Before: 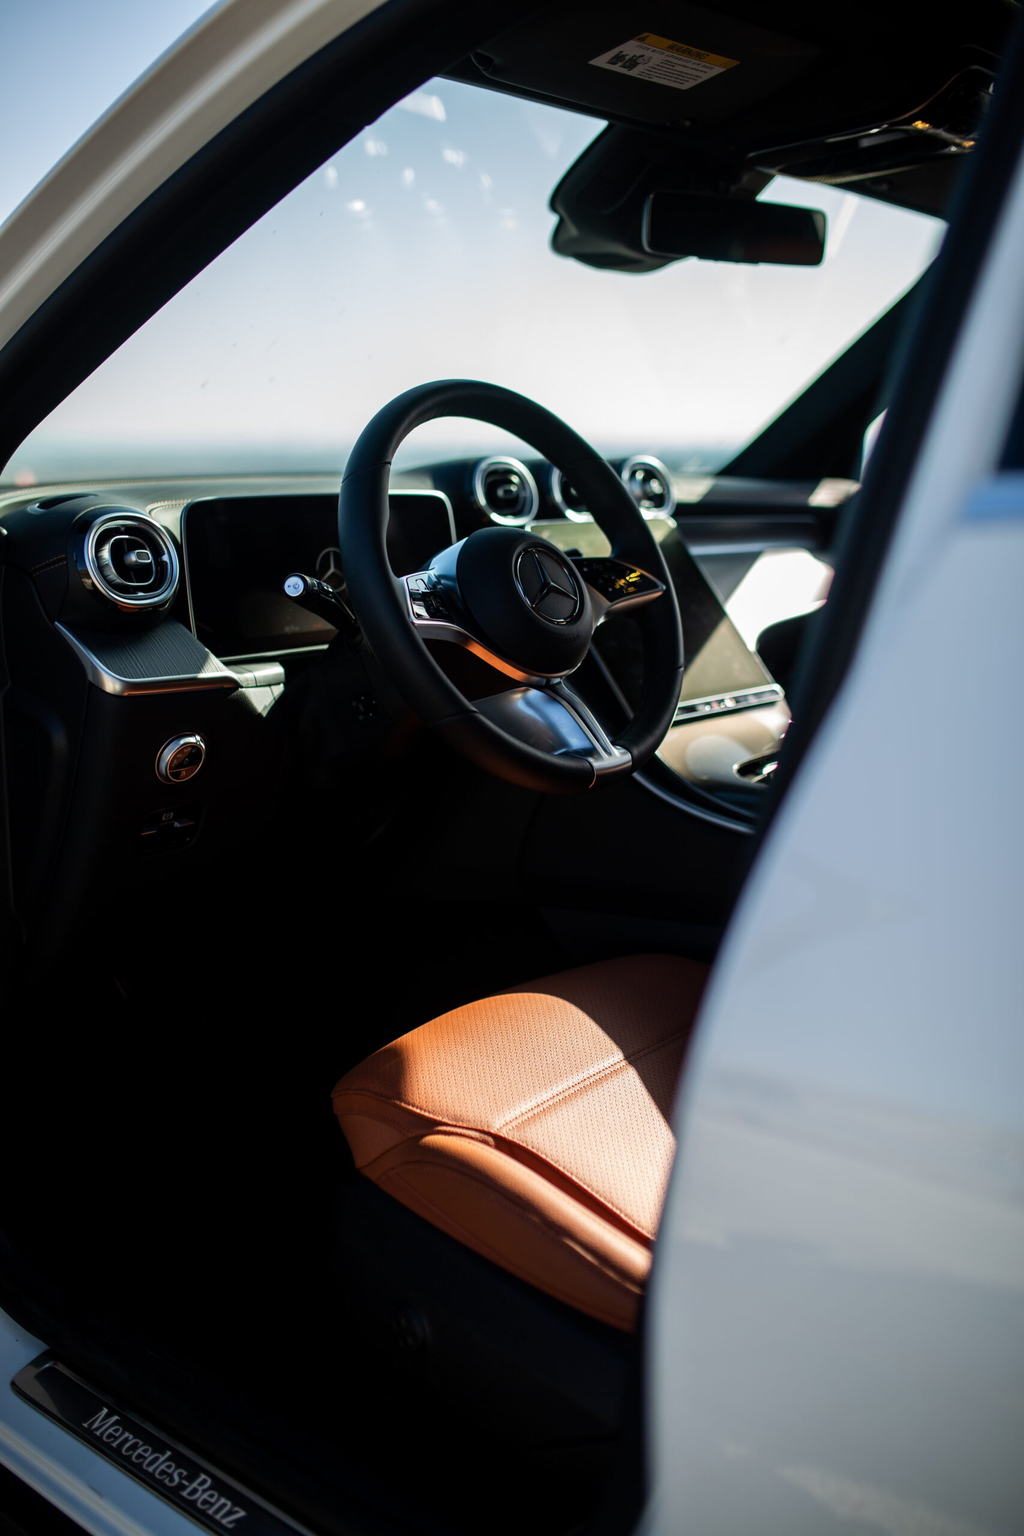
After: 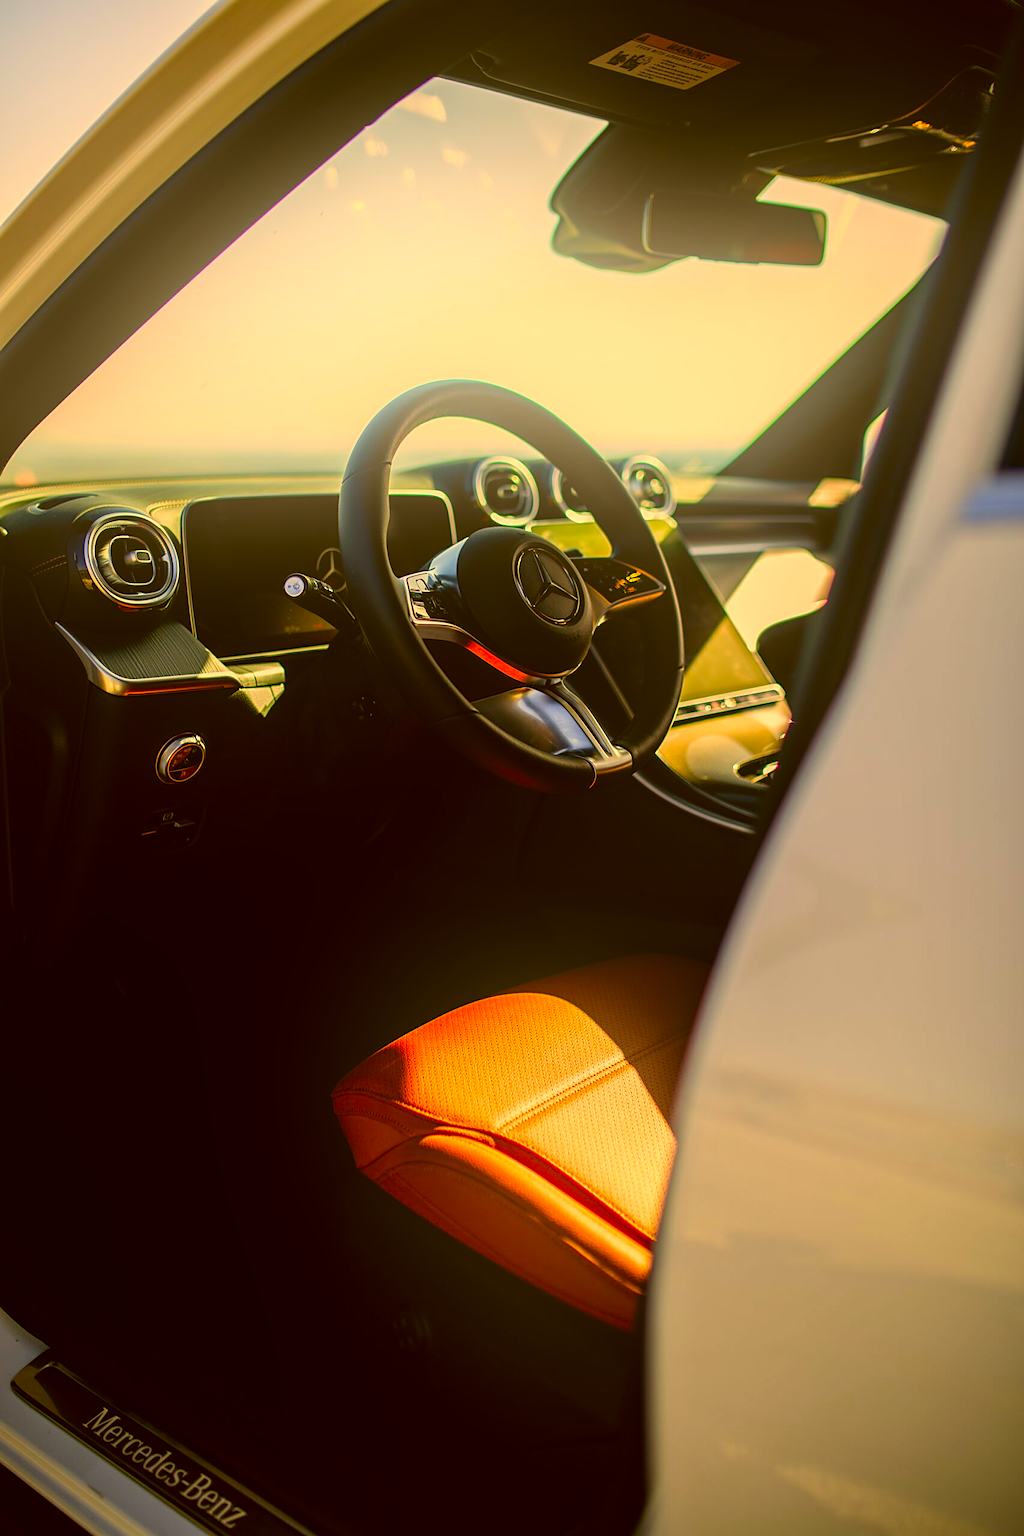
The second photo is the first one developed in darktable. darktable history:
bloom: size 38%, threshold 95%, strength 30%
color correction: highlights a* 10.44, highlights b* 30.04, shadows a* 2.73, shadows b* 17.51, saturation 1.72
sharpen: on, module defaults
local contrast: on, module defaults
